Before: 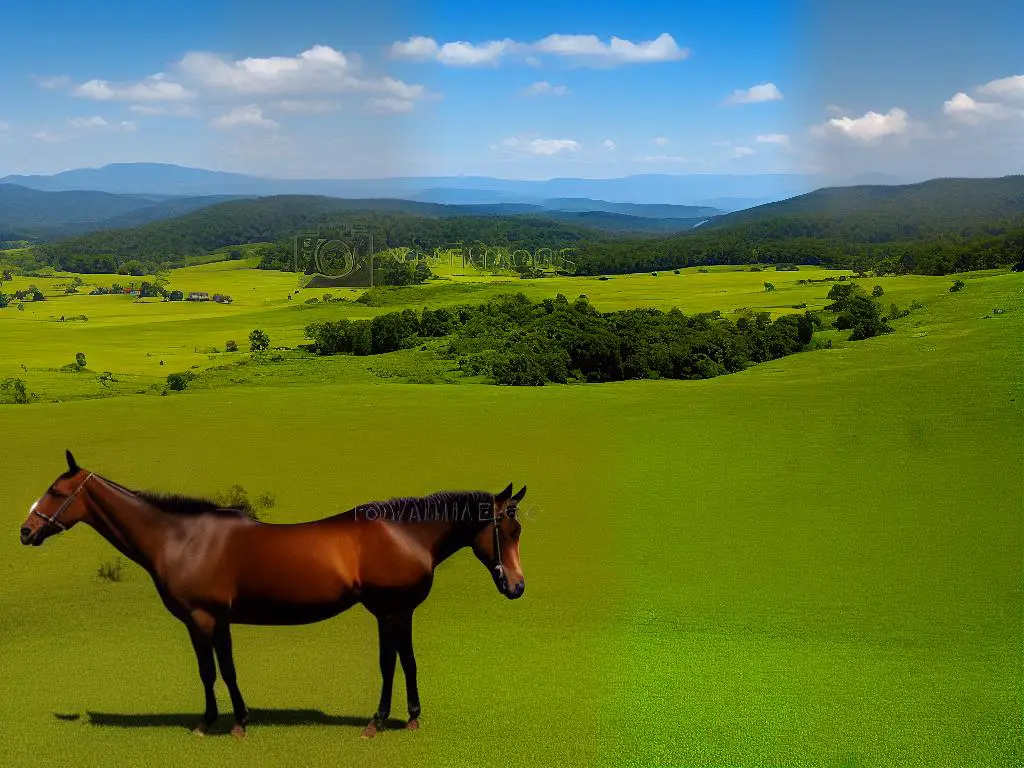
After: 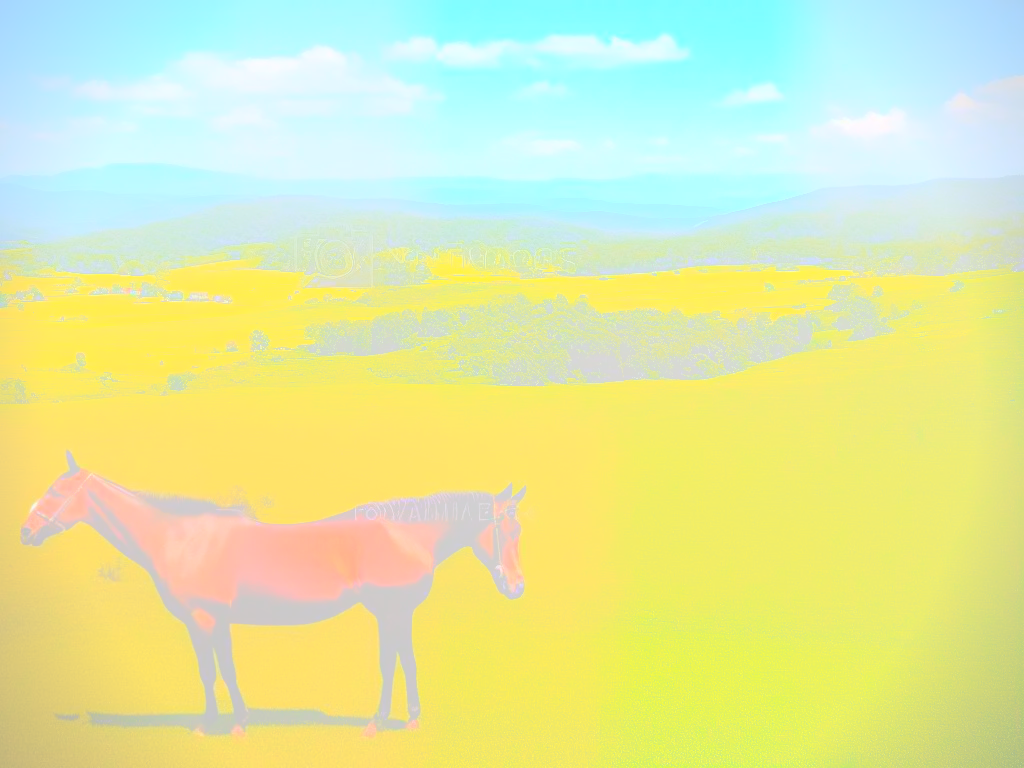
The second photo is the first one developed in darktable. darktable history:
color zones: curves: ch1 [(0.235, 0.558) (0.75, 0.5)]; ch2 [(0.25, 0.462) (0.749, 0.457)], mix 25.94%
white balance: red 0.988, blue 1.017
bloom: size 85%, threshold 5%, strength 85%
vignetting: fall-off start 91.19%
